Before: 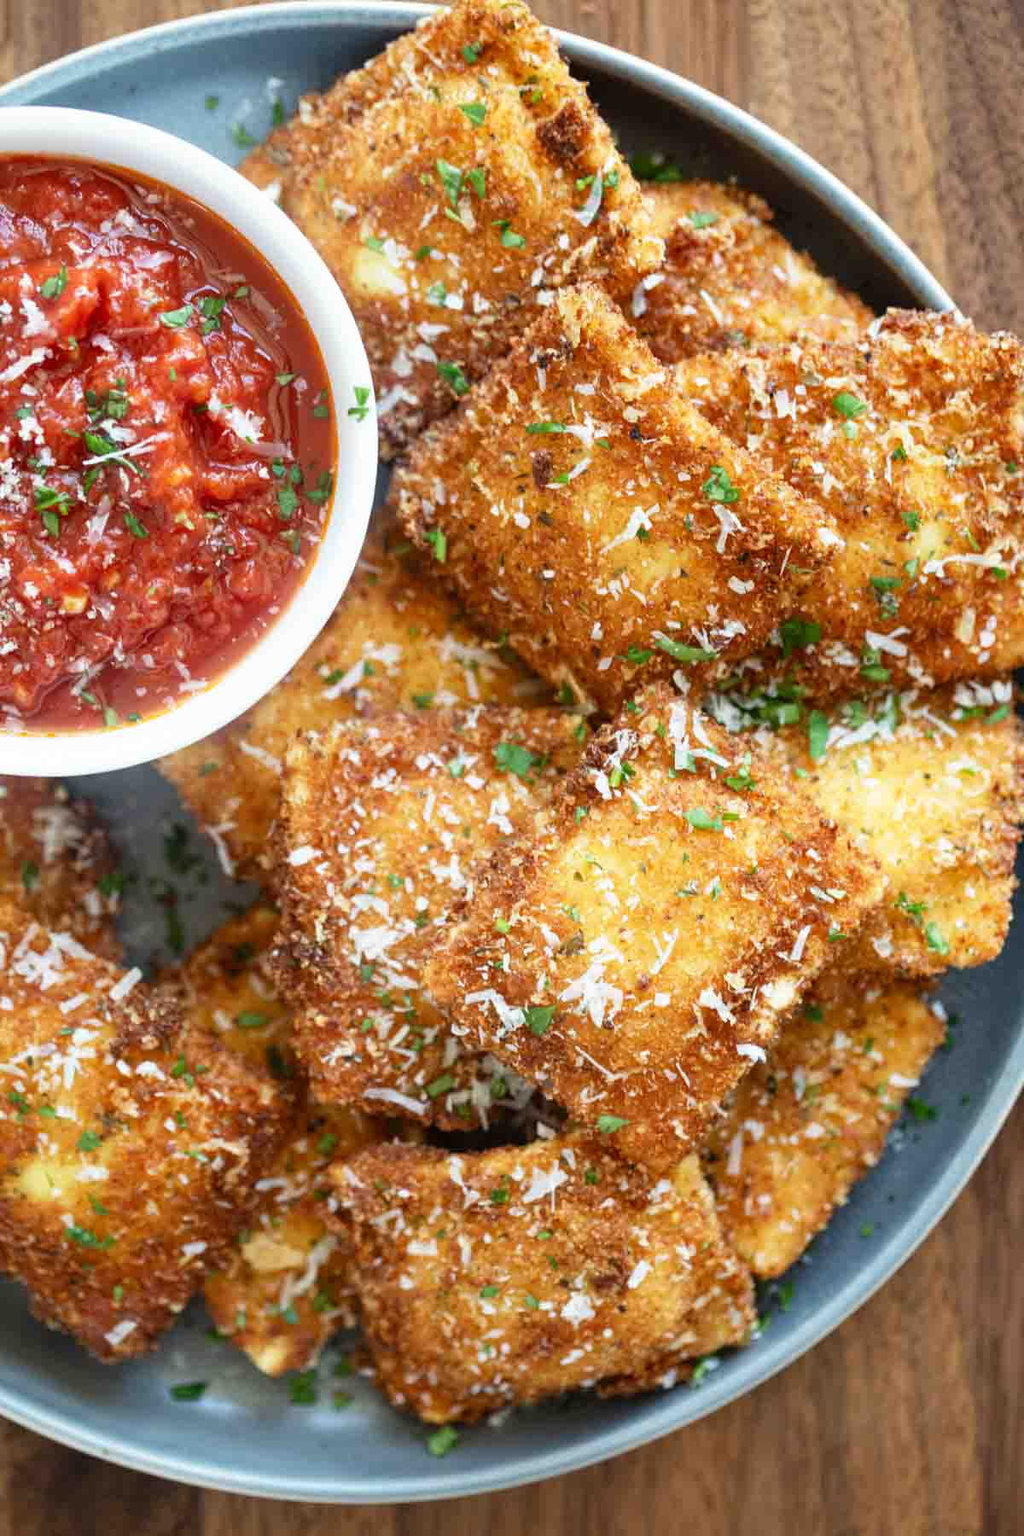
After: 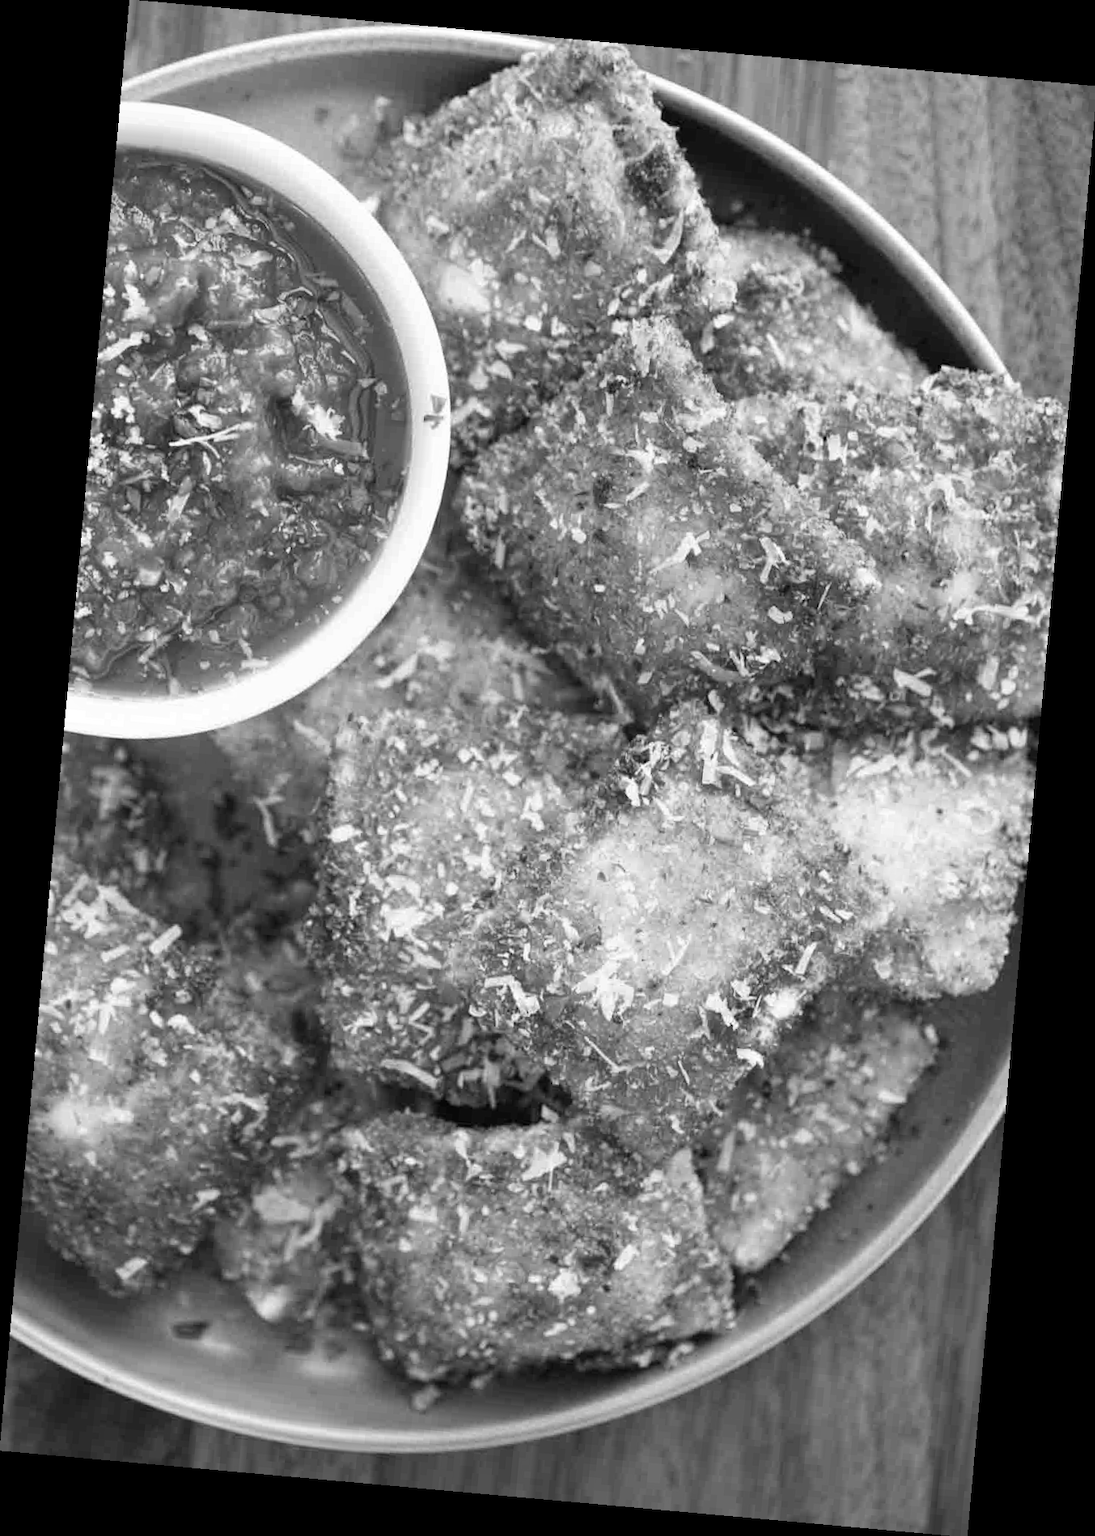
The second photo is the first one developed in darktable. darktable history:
monochrome: on, module defaults
rotate and perspective: rotation 5.12°, automatic cropping off
